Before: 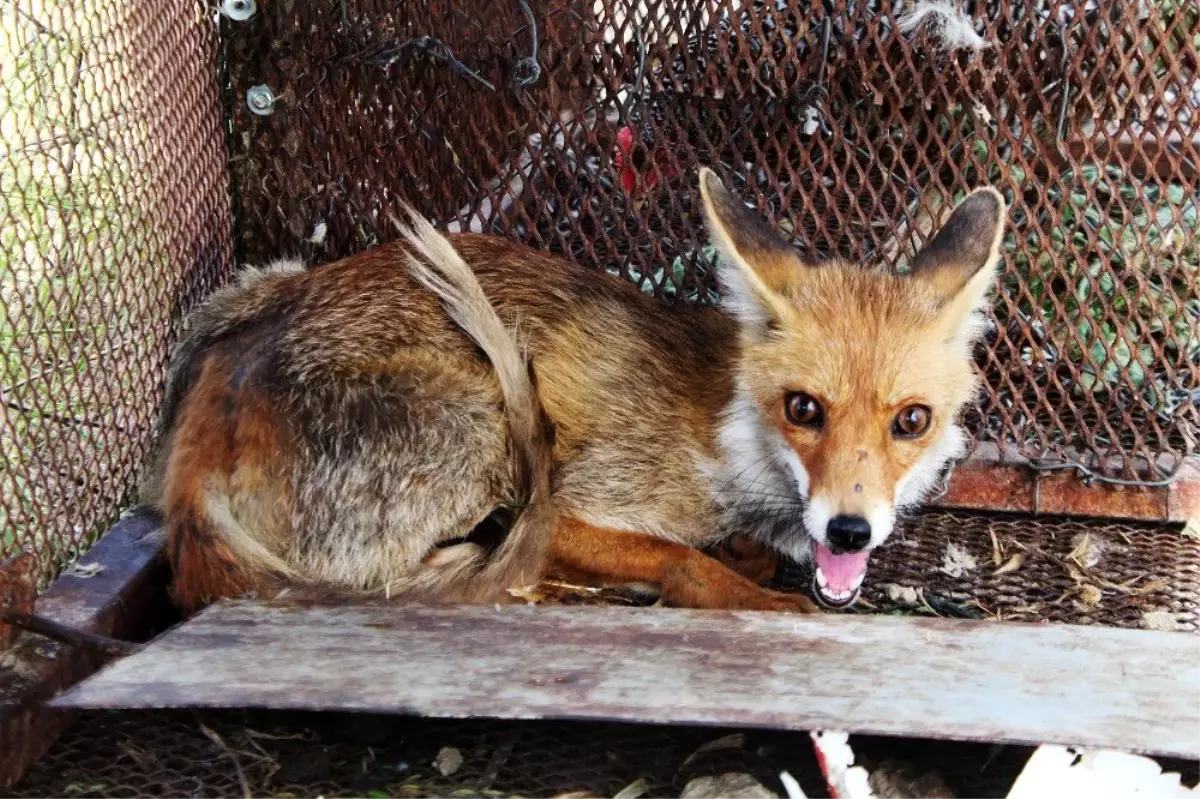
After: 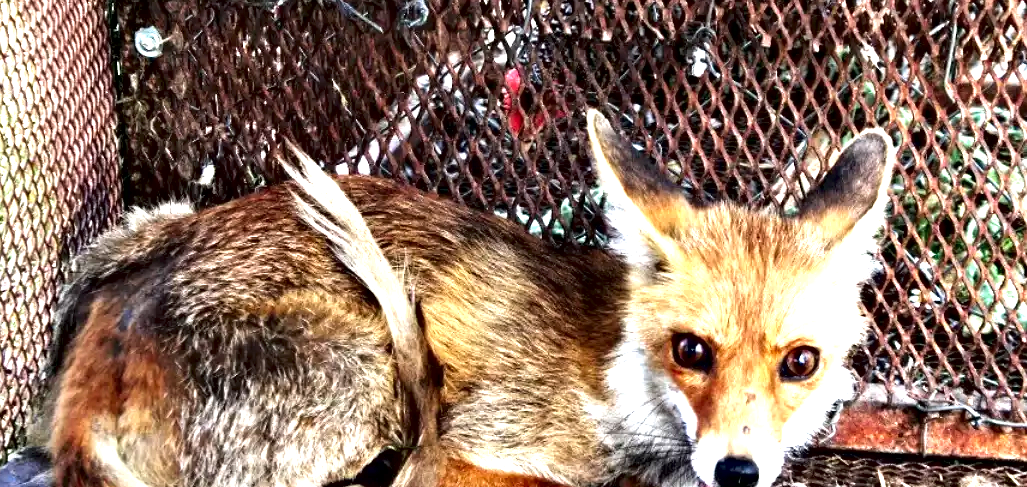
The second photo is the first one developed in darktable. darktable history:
local contrast: mode bilateral grid, contrast 25, coarseness 50, detail 122%, midtone range 0.2
crop and rotate: left 9.39%, top 7.27%, right 5.002%, bottom 31.742%
exposure: black level correction 0, exposure 1.001 EV, compensate highlight preservation false
contrast equalizer: octaves 7, y [[0.6 ×6], [0.55 ×6], [0 ×6], [0 ×6], [0 ×6]]
